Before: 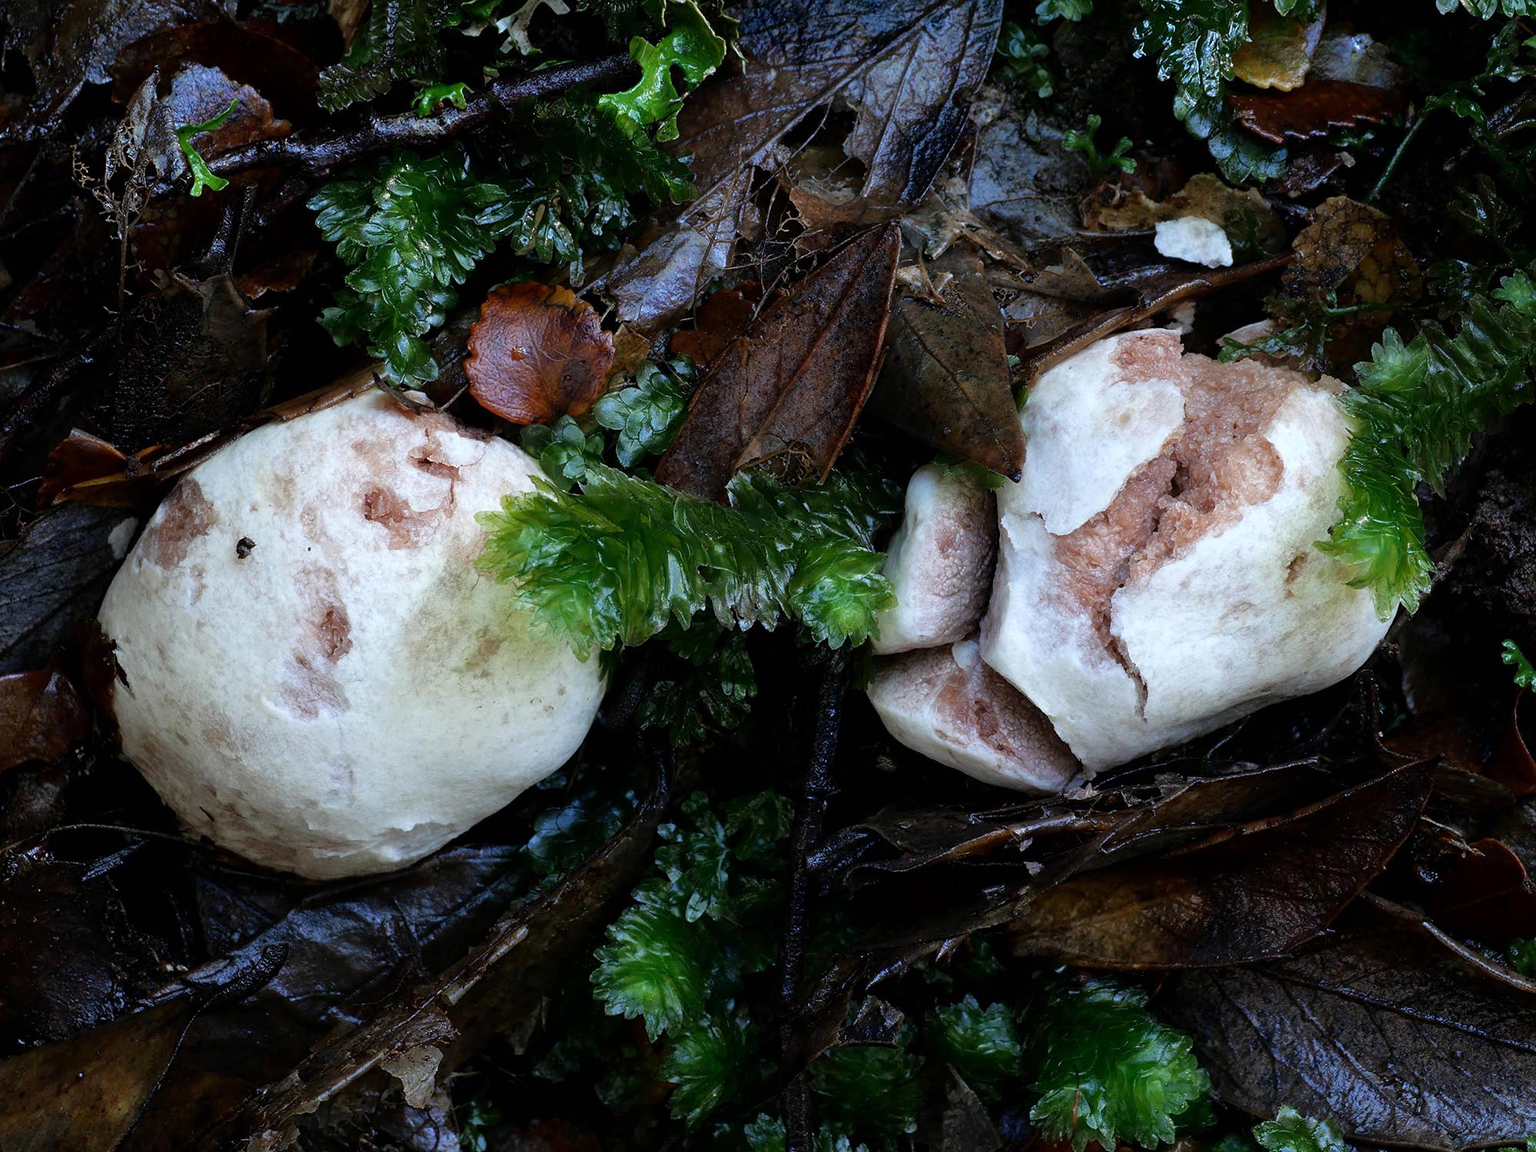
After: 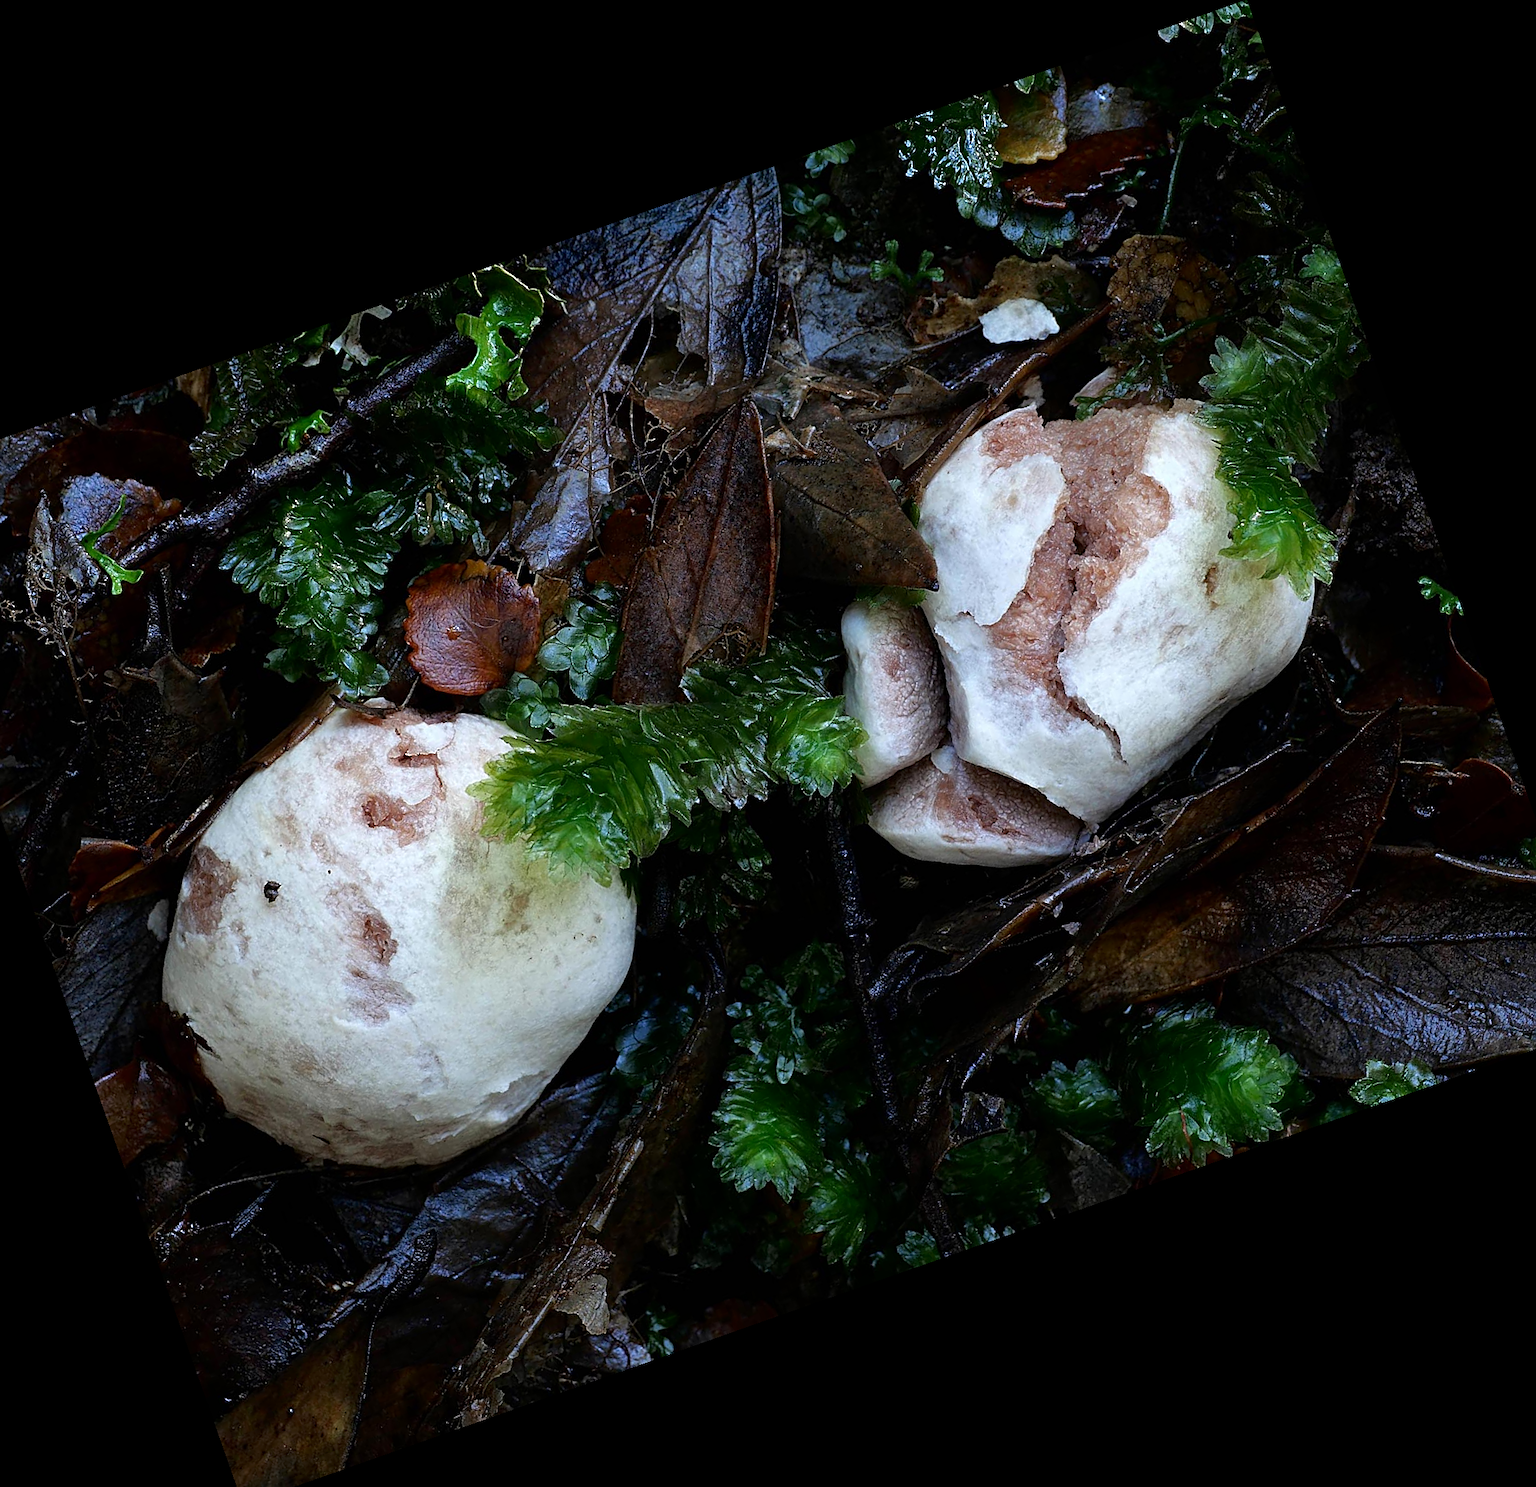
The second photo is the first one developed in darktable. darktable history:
contrast brightness saturation: contrast 0.03, brightness -0.04
crop and rotate: angle 19.43°, left 6.812%, right 4.125%, bottom 1.087%
sharpen: on, module defaults
